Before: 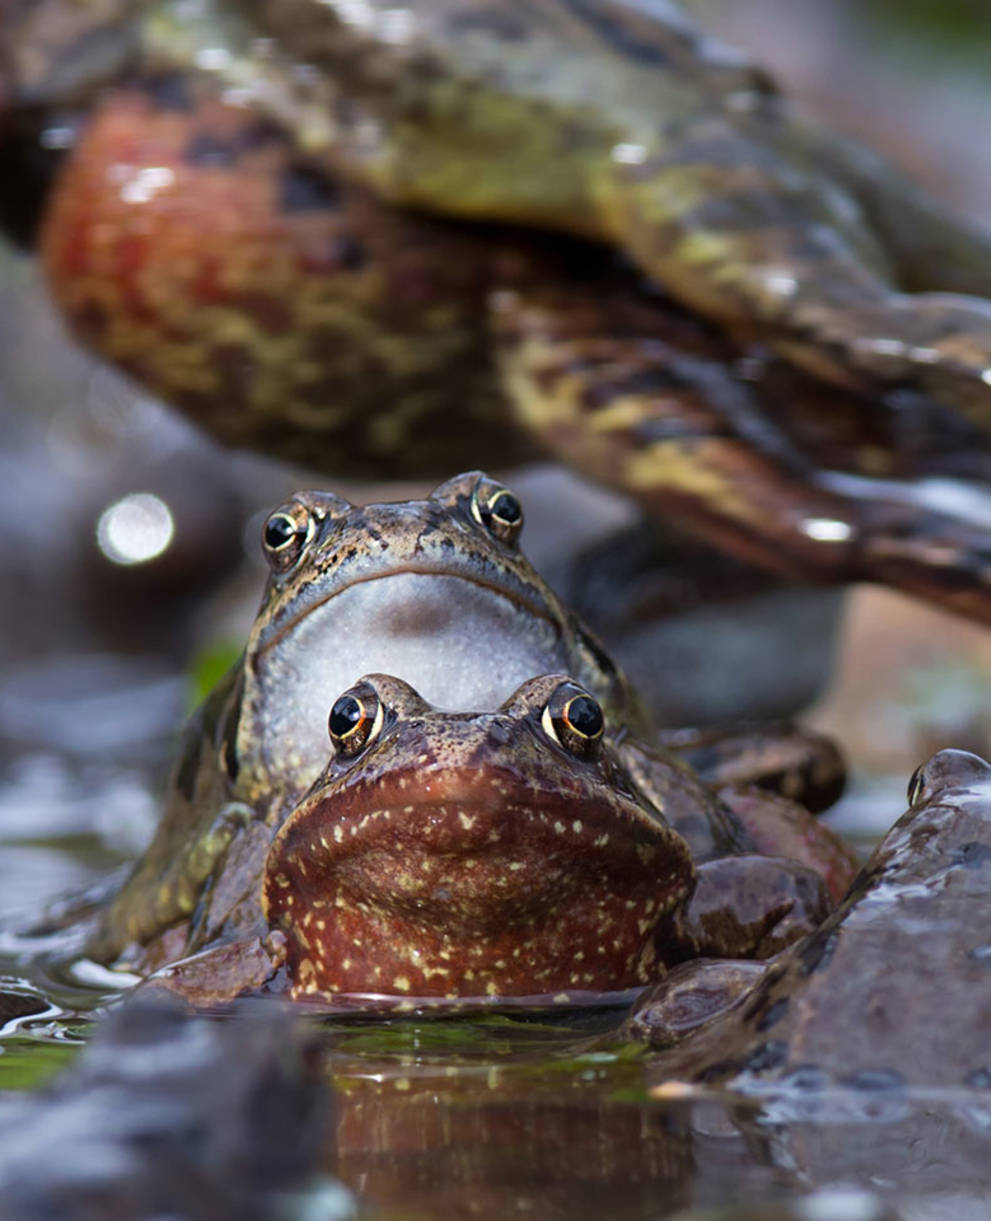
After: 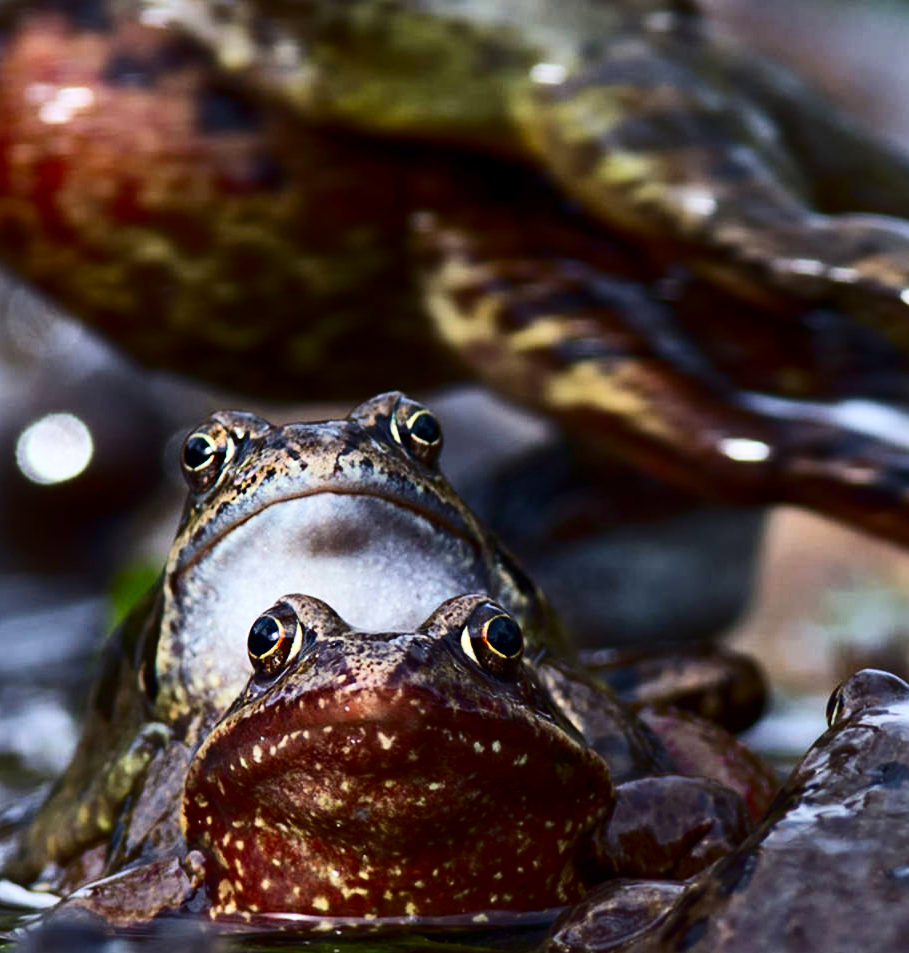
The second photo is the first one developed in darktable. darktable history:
crop: left 8.207%, top 6.581%, bottom 15.288%
contrast brightness saturation: contrast 0.334, brightness -0.079, saturation 0.17
